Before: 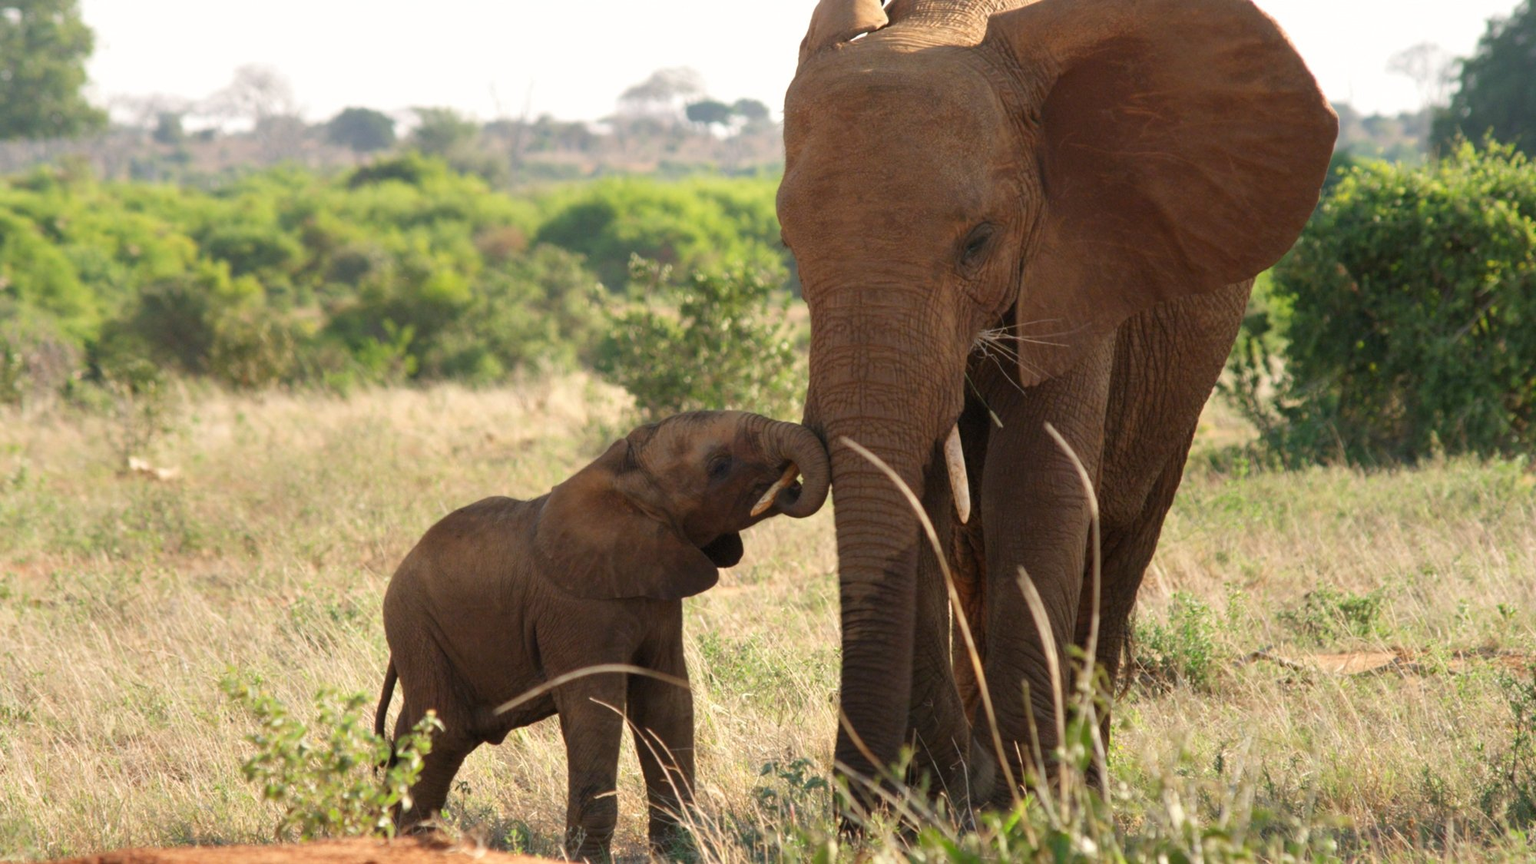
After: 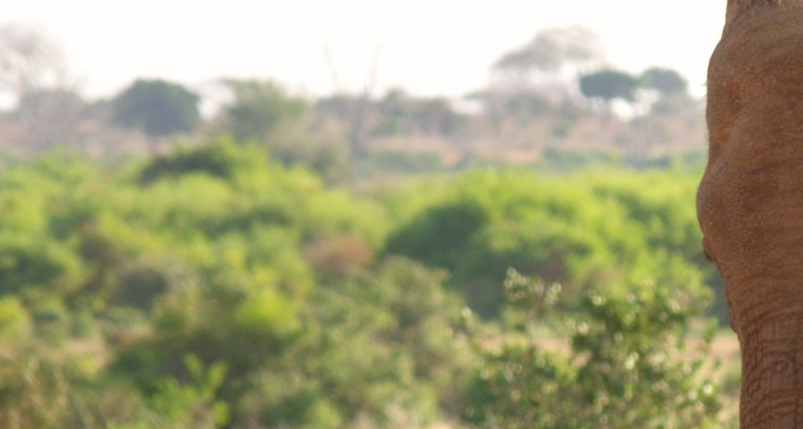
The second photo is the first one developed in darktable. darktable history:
crop: left 15.721%, top 5.446%, right 44.123%, bottom 56.337%
